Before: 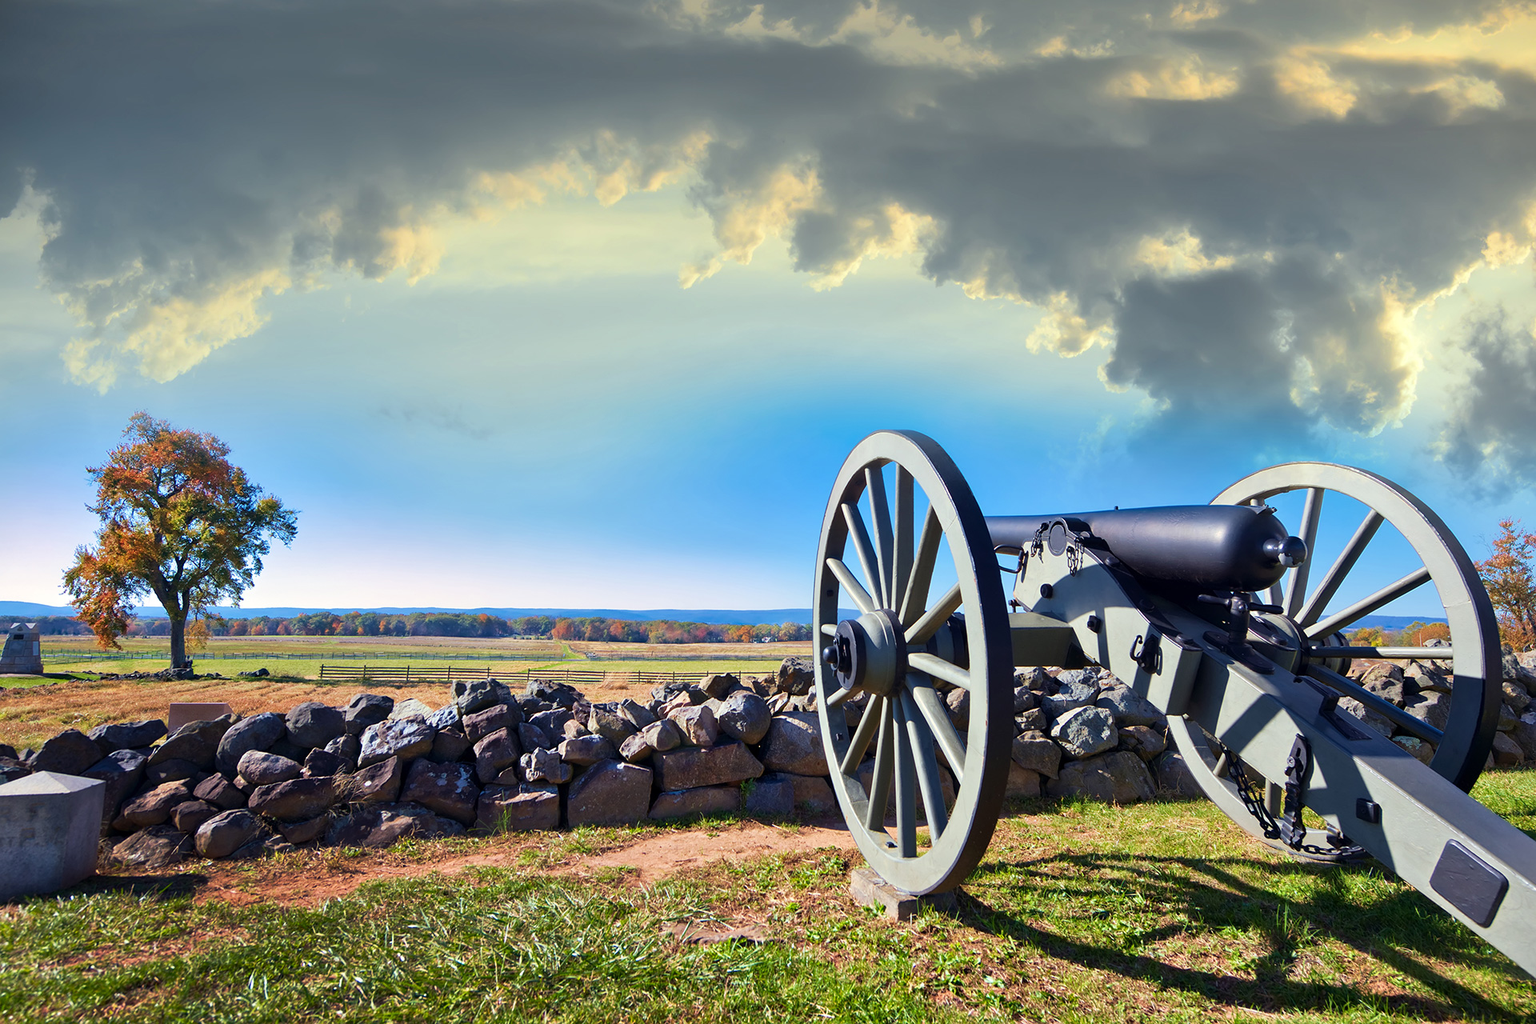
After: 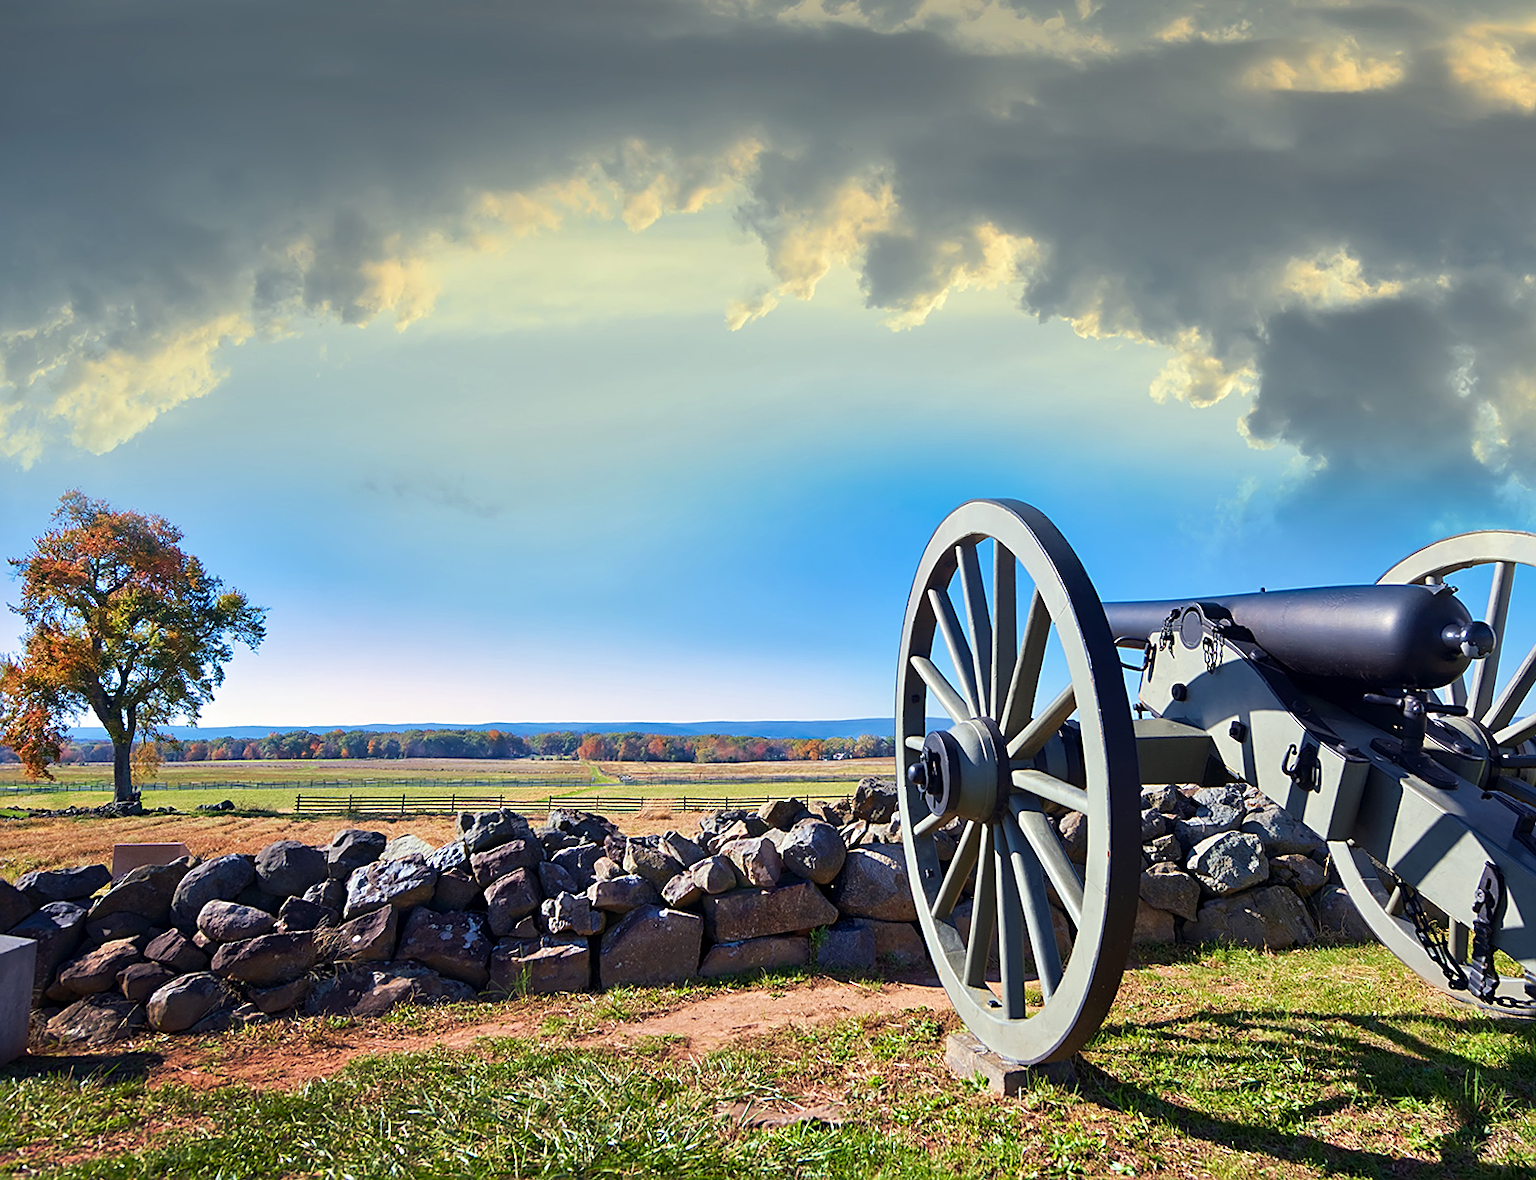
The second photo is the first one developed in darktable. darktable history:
crop and rotate: angle 0.84°, left 4.179%, top 0.775%, right 11.841%, bottom 2.389%
sharpen: amount 0.492
